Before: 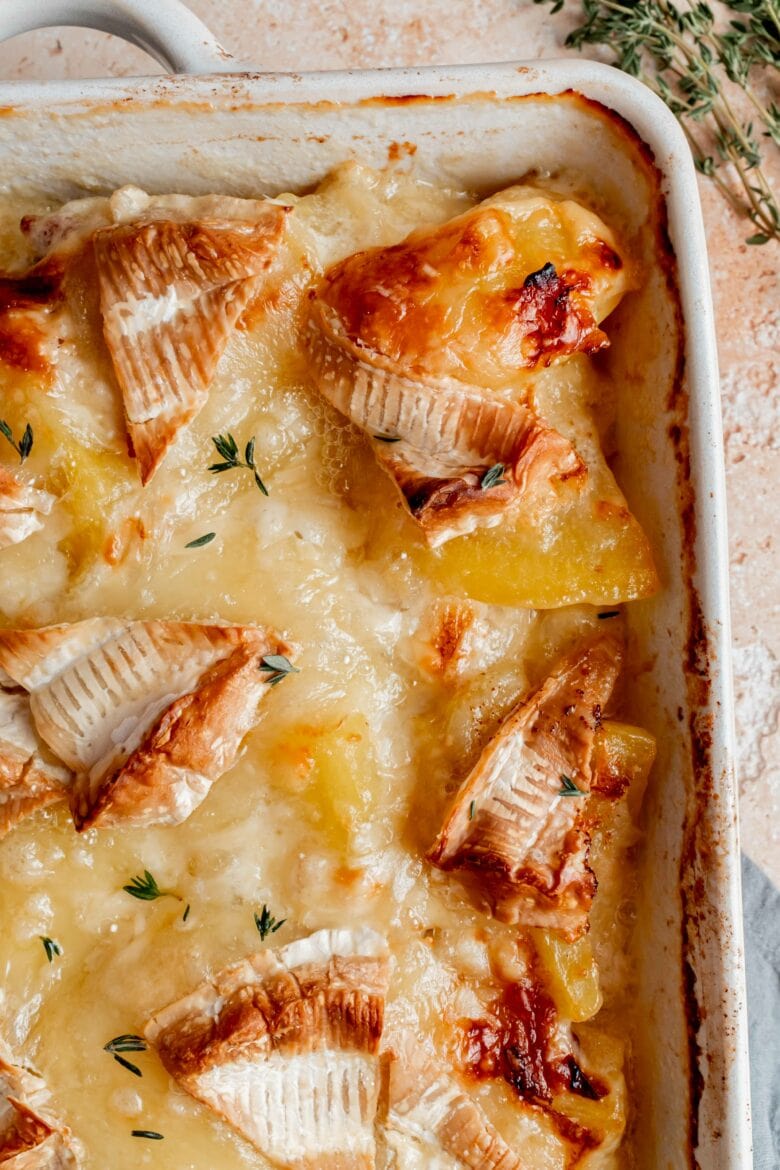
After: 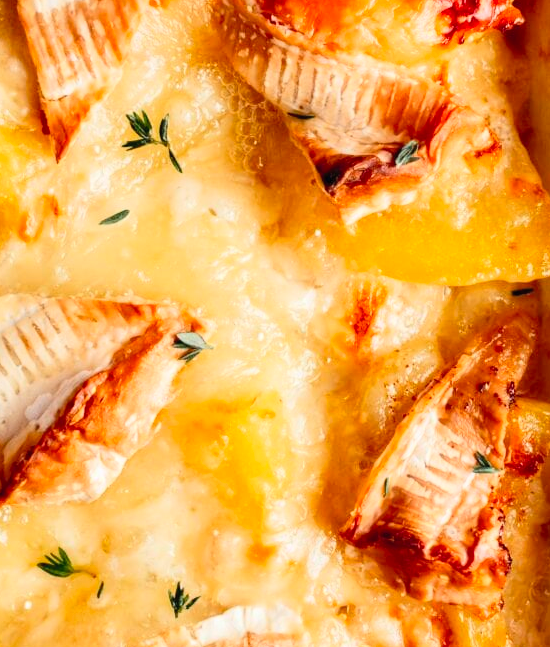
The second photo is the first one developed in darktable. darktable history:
contrast brightness saturation: contrast 0.24, brightness 0.26, saturation 0.39
crop: left 11.123%, top 27.61%, right 18.3%, bottom 17.034%
